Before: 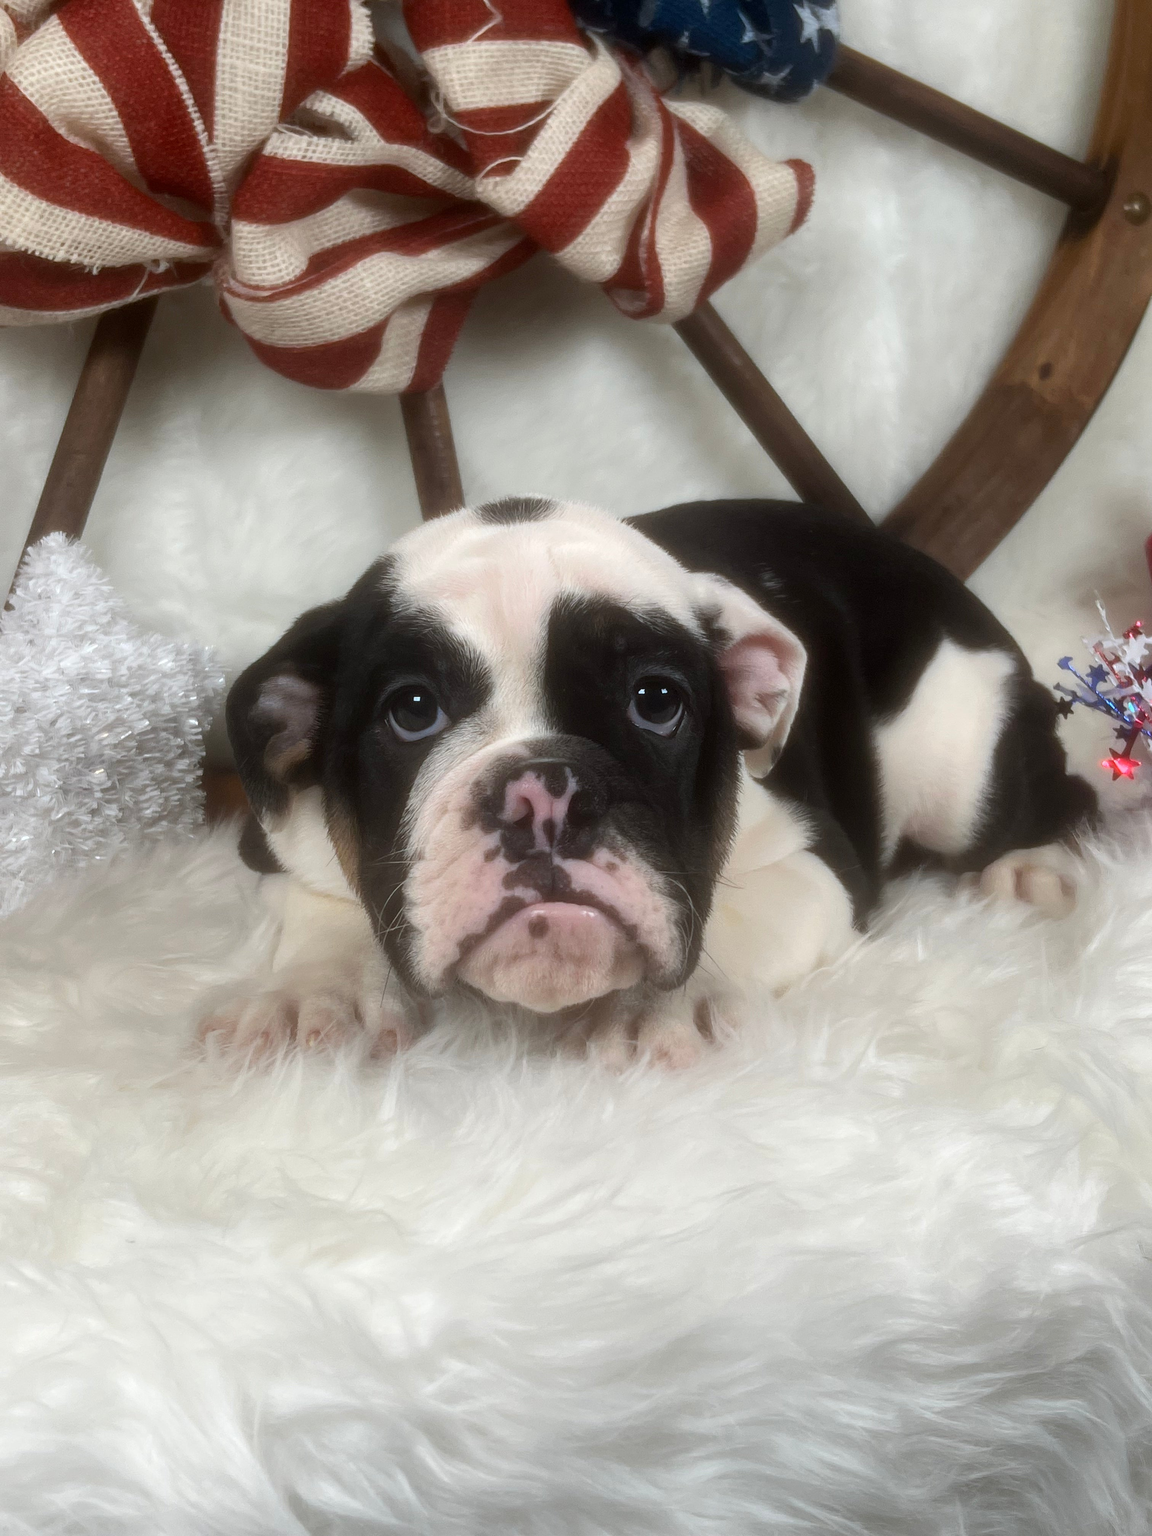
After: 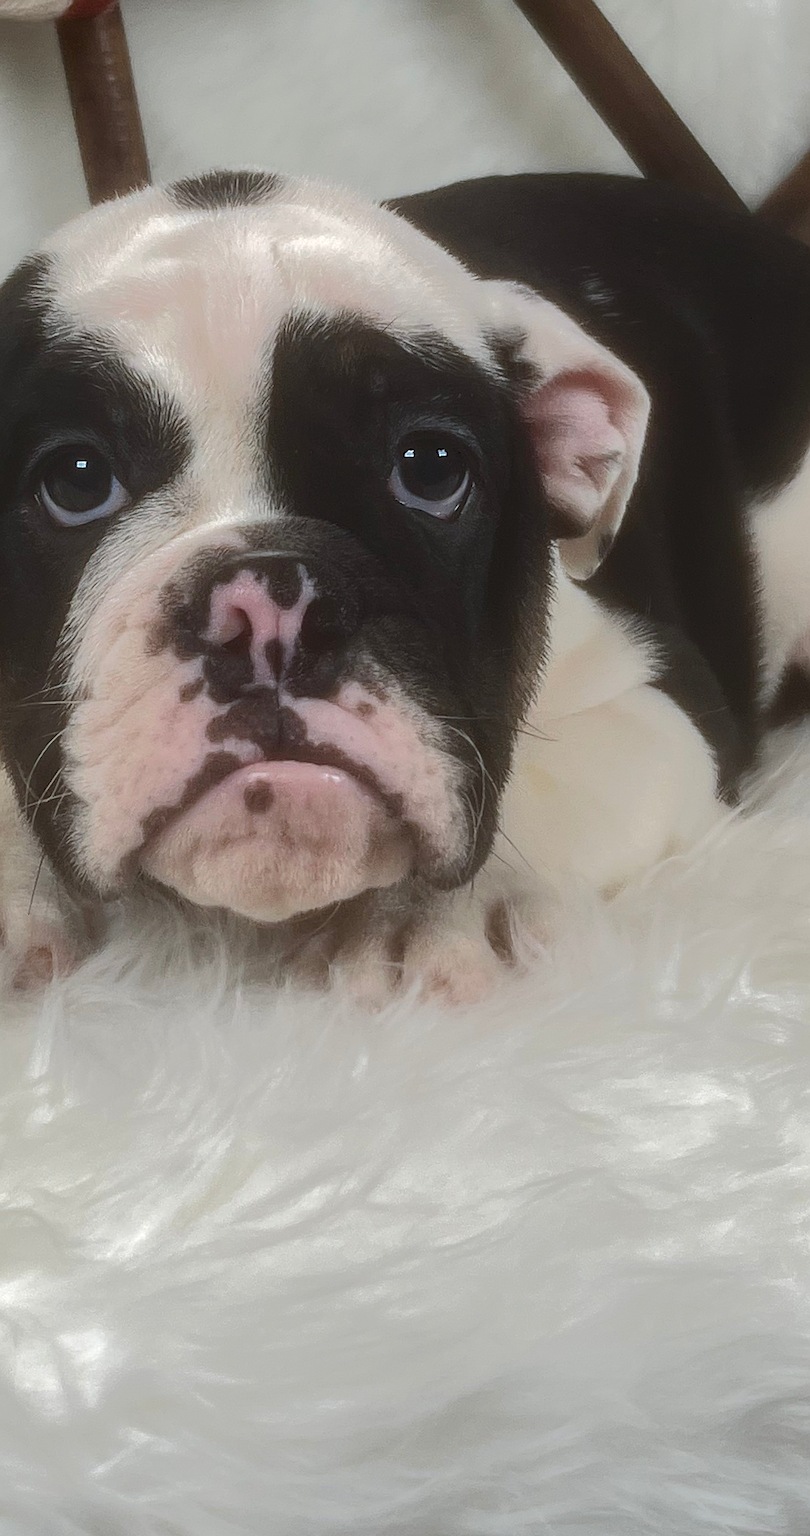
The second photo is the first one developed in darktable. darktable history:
local contrast: on, module defaults
tone curve: curves: ch0 [(0, 0) (0.003, 0.098) (0.011, 0.099) (0.025, 0.103) (0.044, 0.114) (0.069, 0.13) (0.1, 0.142) (0.136, 0.161) (0.177, 0.189) (0.224, 0.224) (0.277, 0.266) (0.335, 0.32) (0.399, 0.38) (0.468, 0.45) (0.543, 0.522) (0.623, 0.598) (0.709, 0.669) (0.801, 0.731) (0.898, 0.786) (1, 1)], color space Lab, independent channels, preserve colors none
sharpen: on, module defaults
crop: left 31.369%, top 24.783%, right 20.372%, bottom 6.622%
